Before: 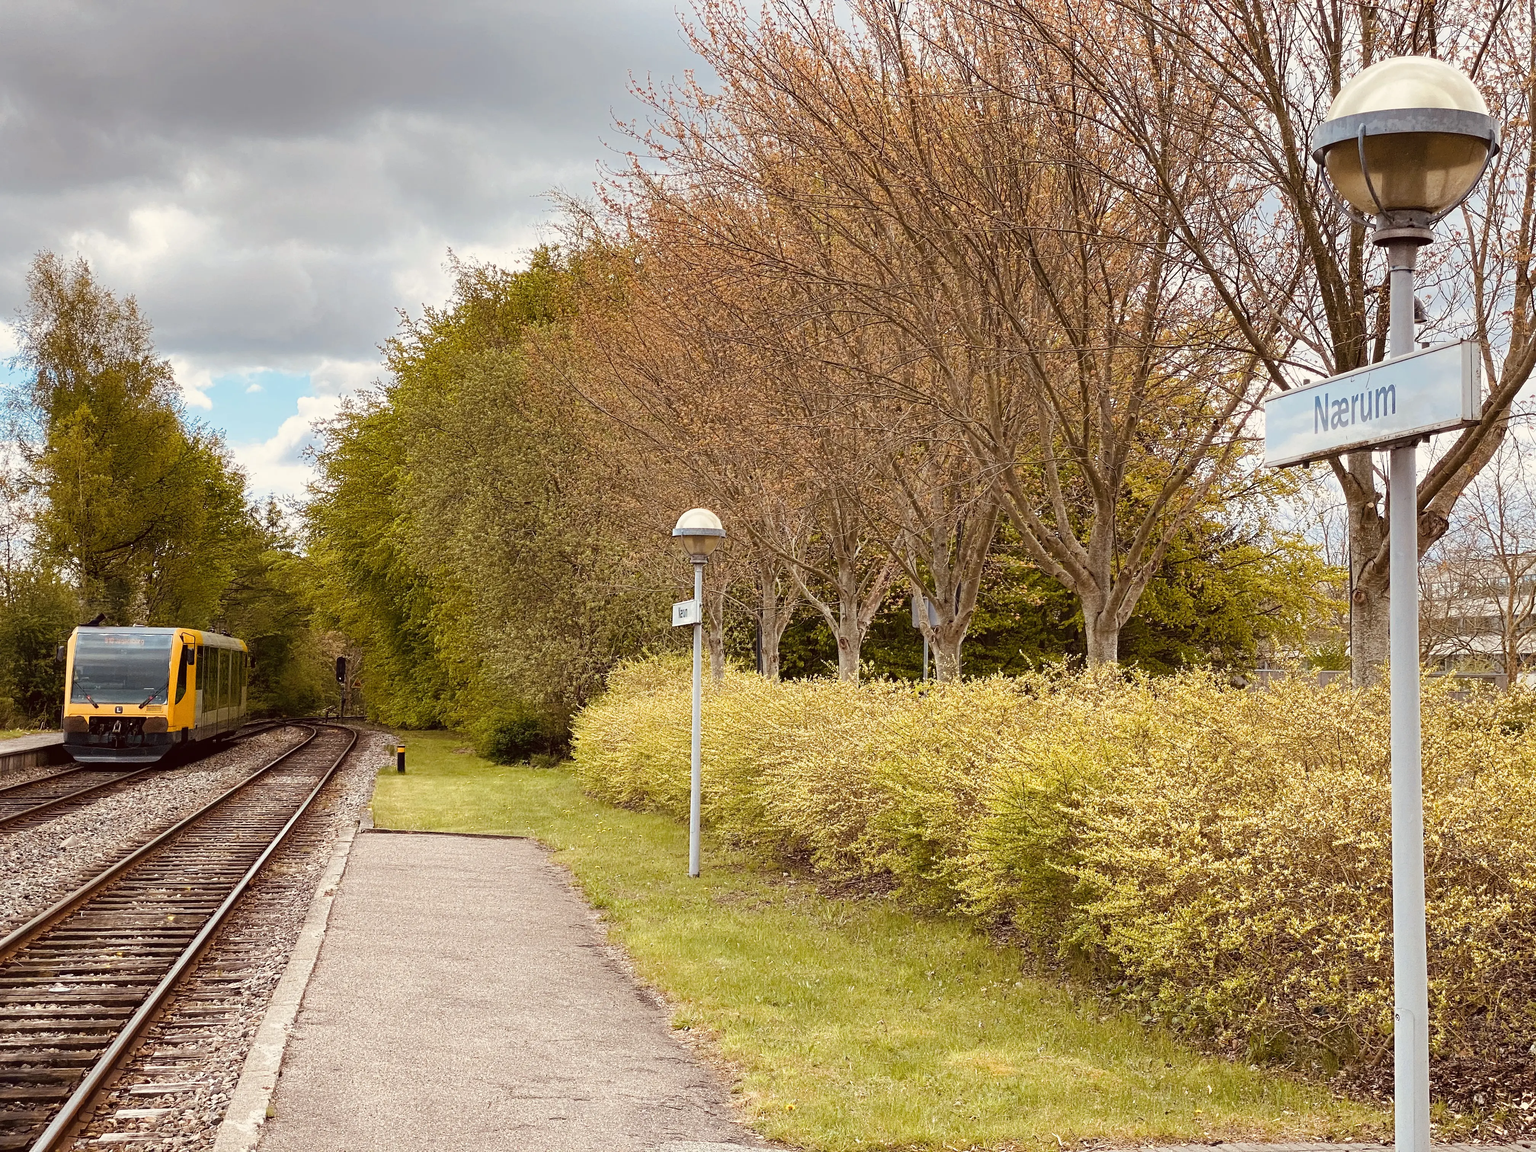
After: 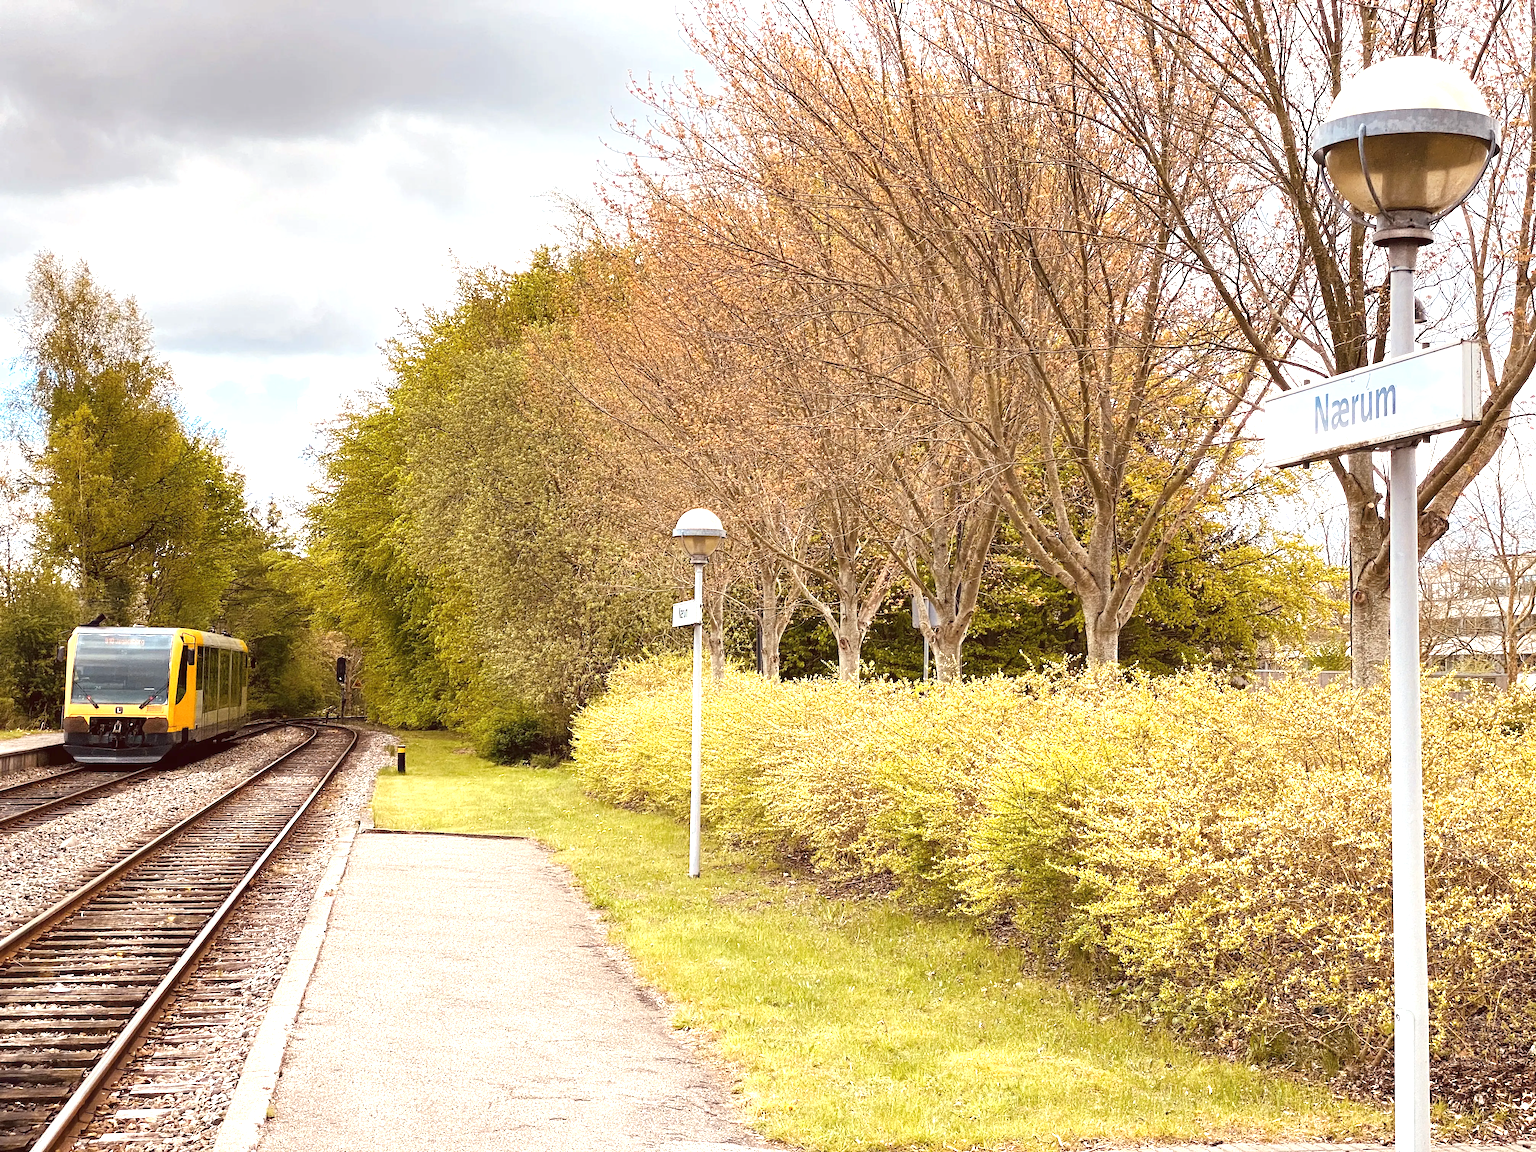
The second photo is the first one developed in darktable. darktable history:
exposure: black level correction 0, exposure 0.891 EV, compensate highlight preservation false
